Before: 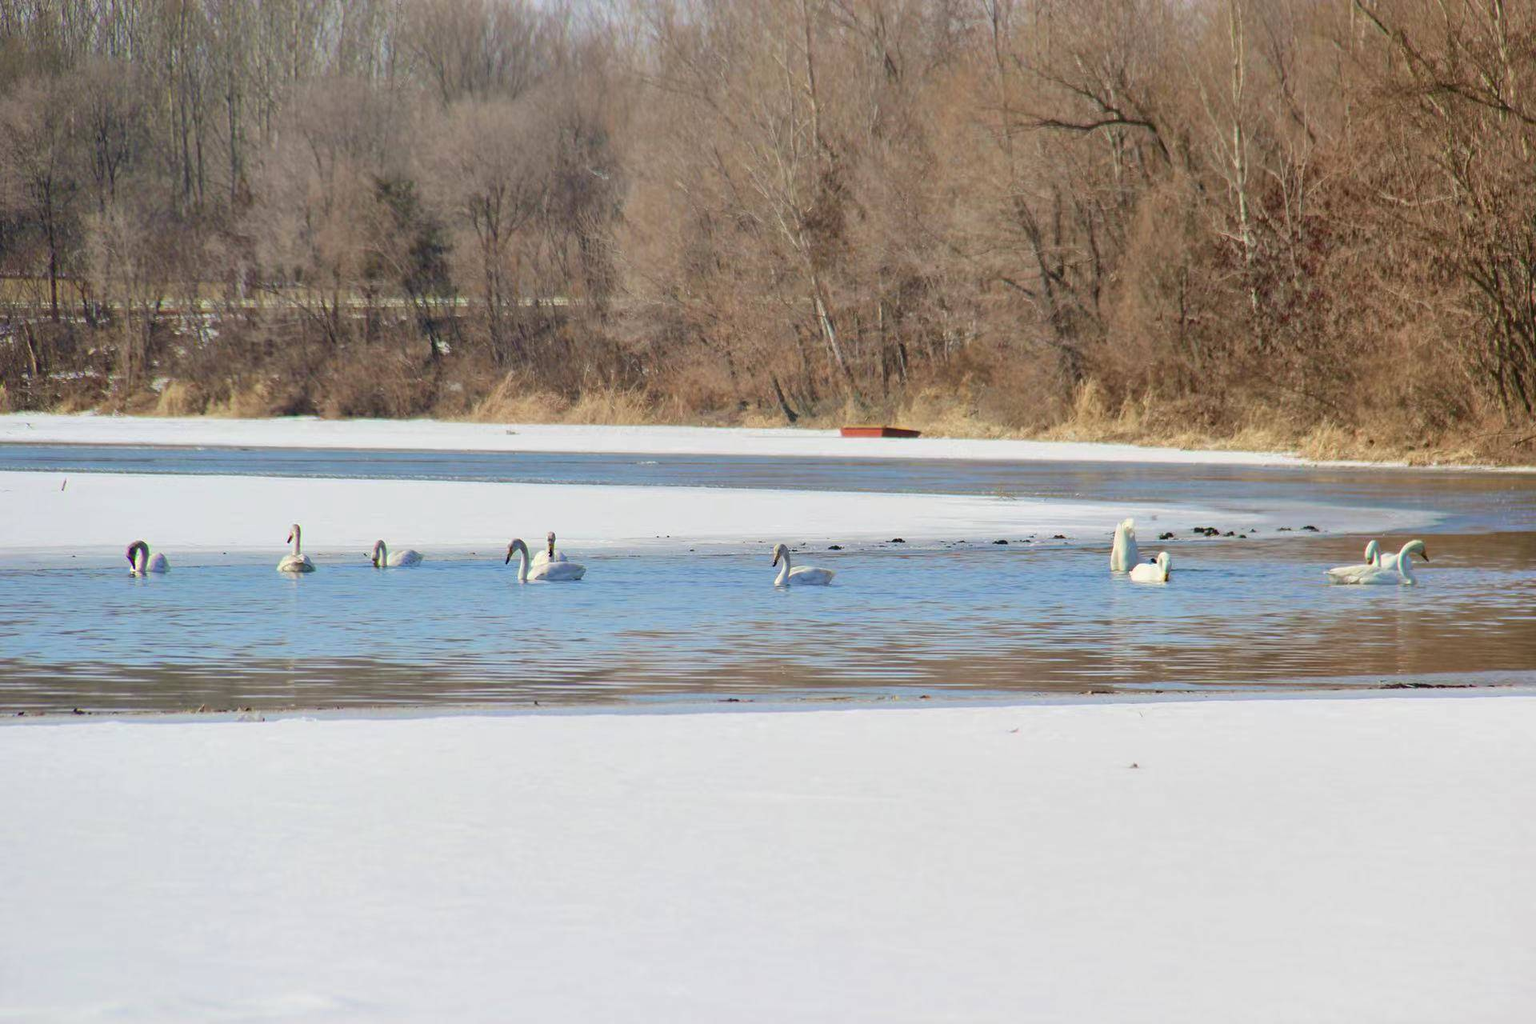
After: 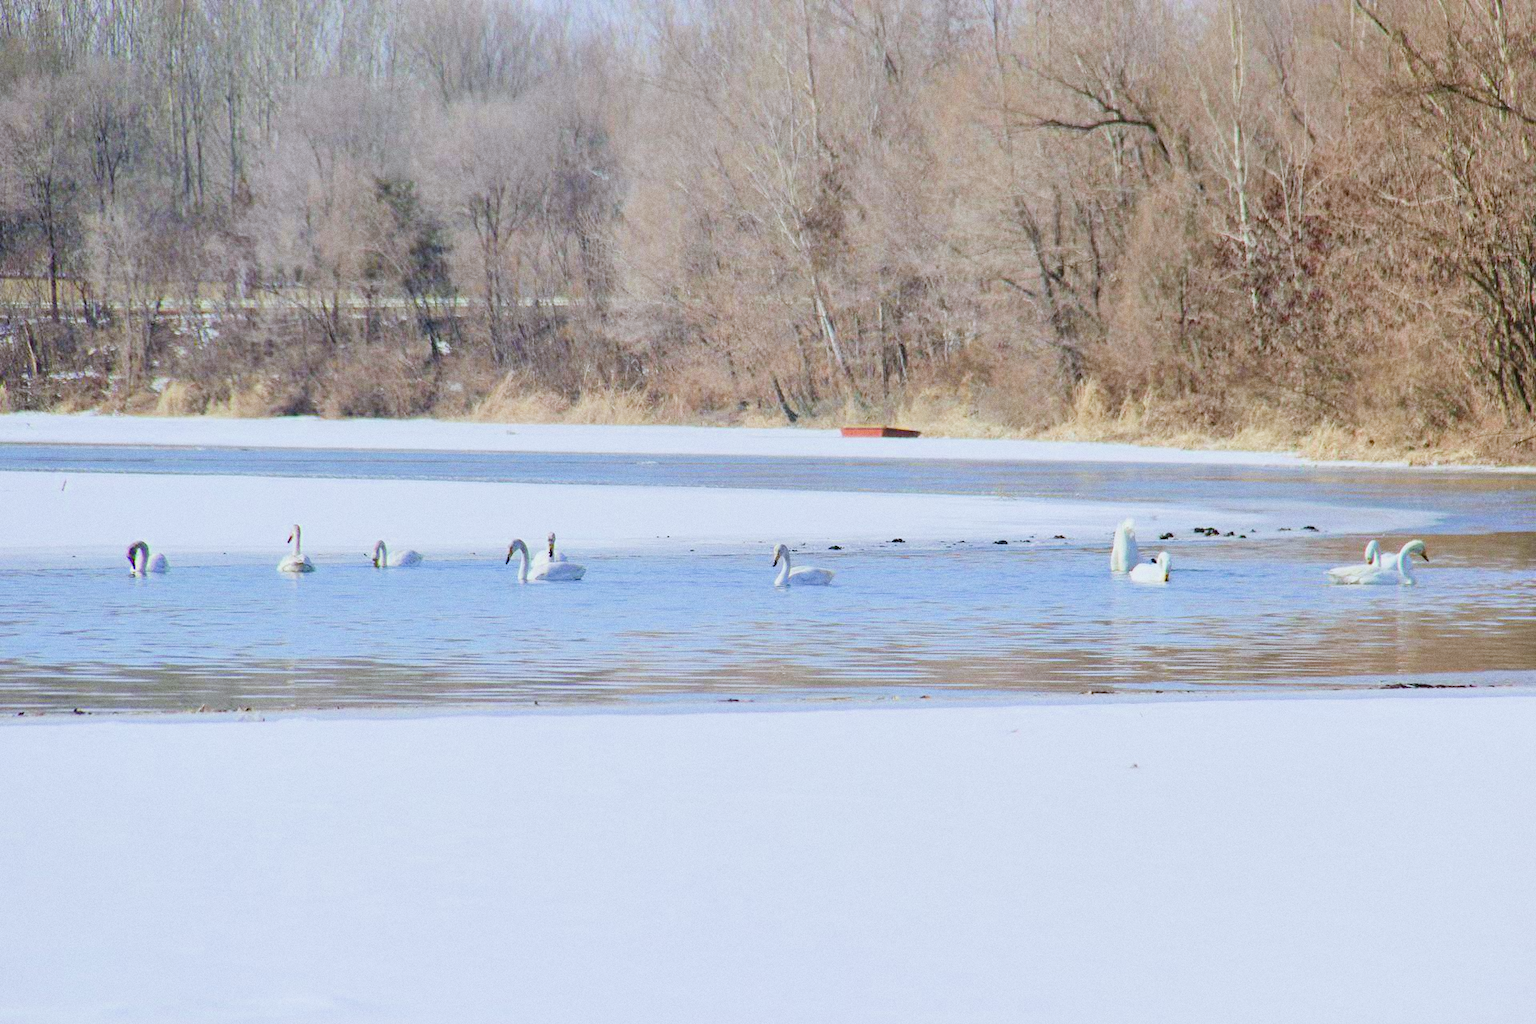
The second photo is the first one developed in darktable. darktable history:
white balance: red 0.926, green 1.003, blue 1.133
exposure: black level correction 0, exposure 1 EV, compensate exposure bias true, compensate highlight preservation false
filmic rgb: black relative exposure -7.65 EV, white relative exposure 4.56 EV, hardness 3.61
grain: coarseness 0.09 ISO
